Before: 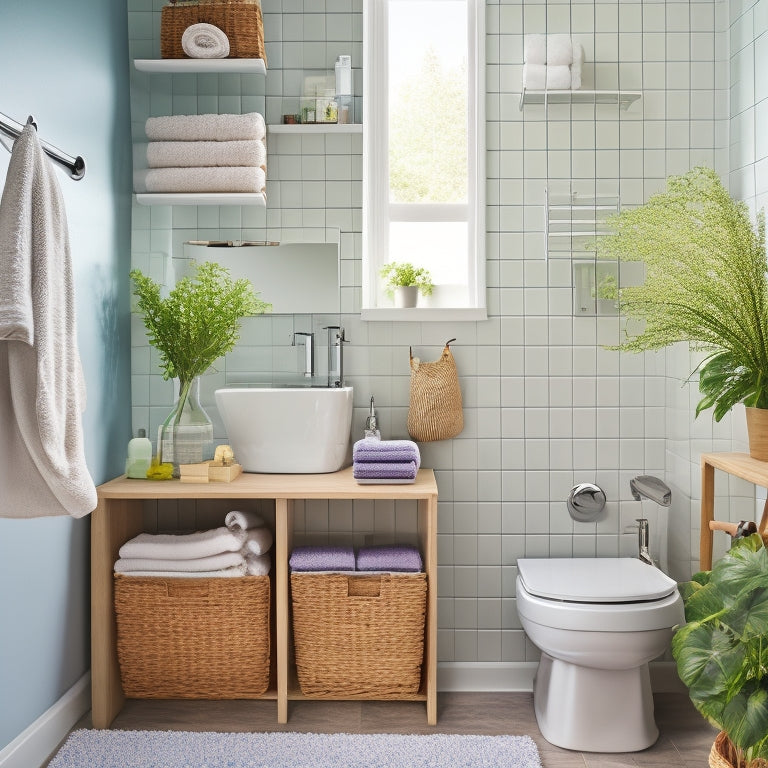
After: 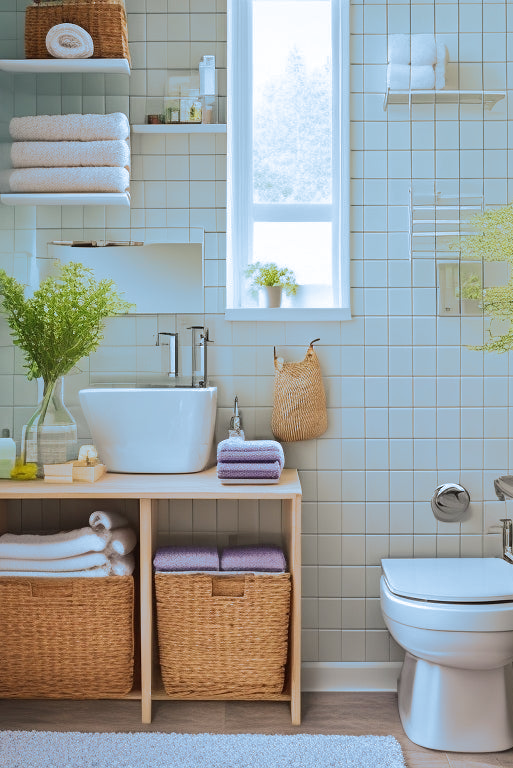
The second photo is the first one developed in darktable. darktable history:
crop and rotate: left 17.732%, right 15.423%
split-toning: shadows › hue 351.18°, shadows › saturation 0.86, highlights › hue 218.82°, highlights › saturation 0.73, balance -19.167
